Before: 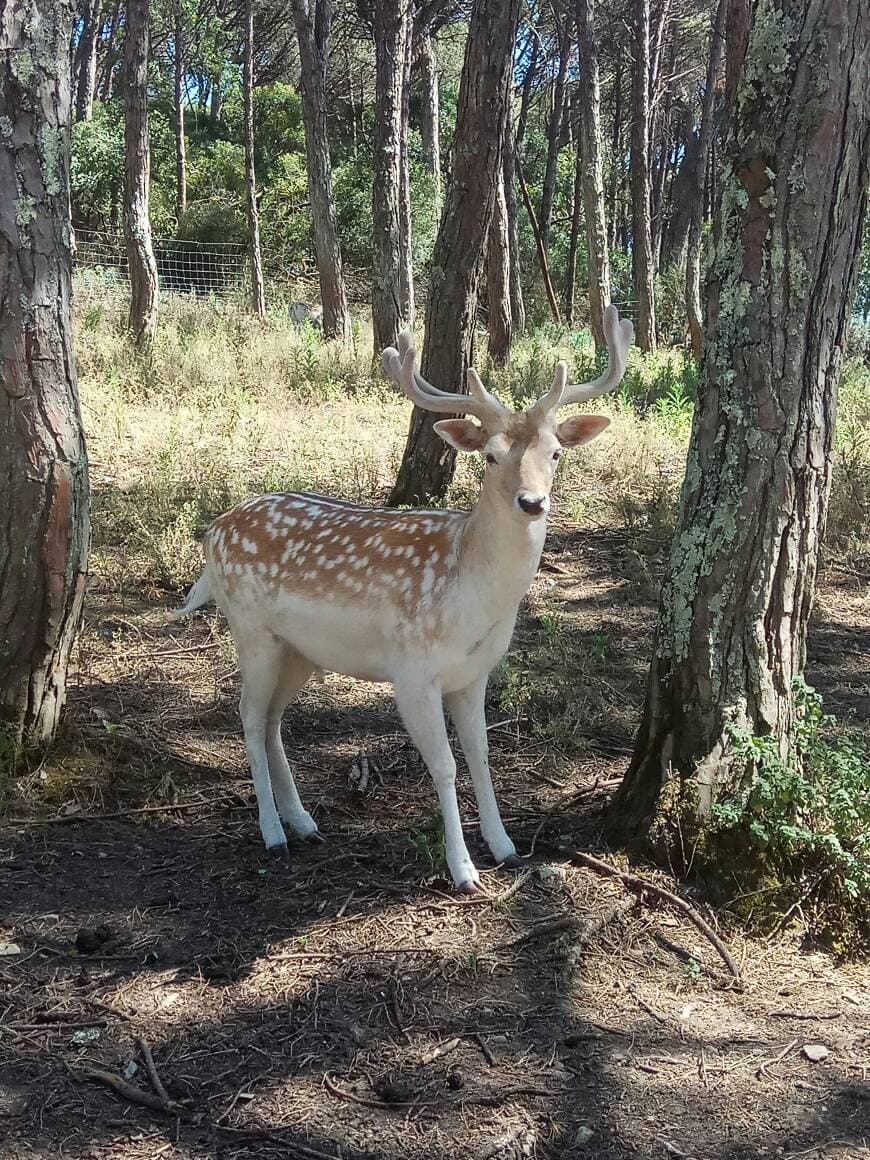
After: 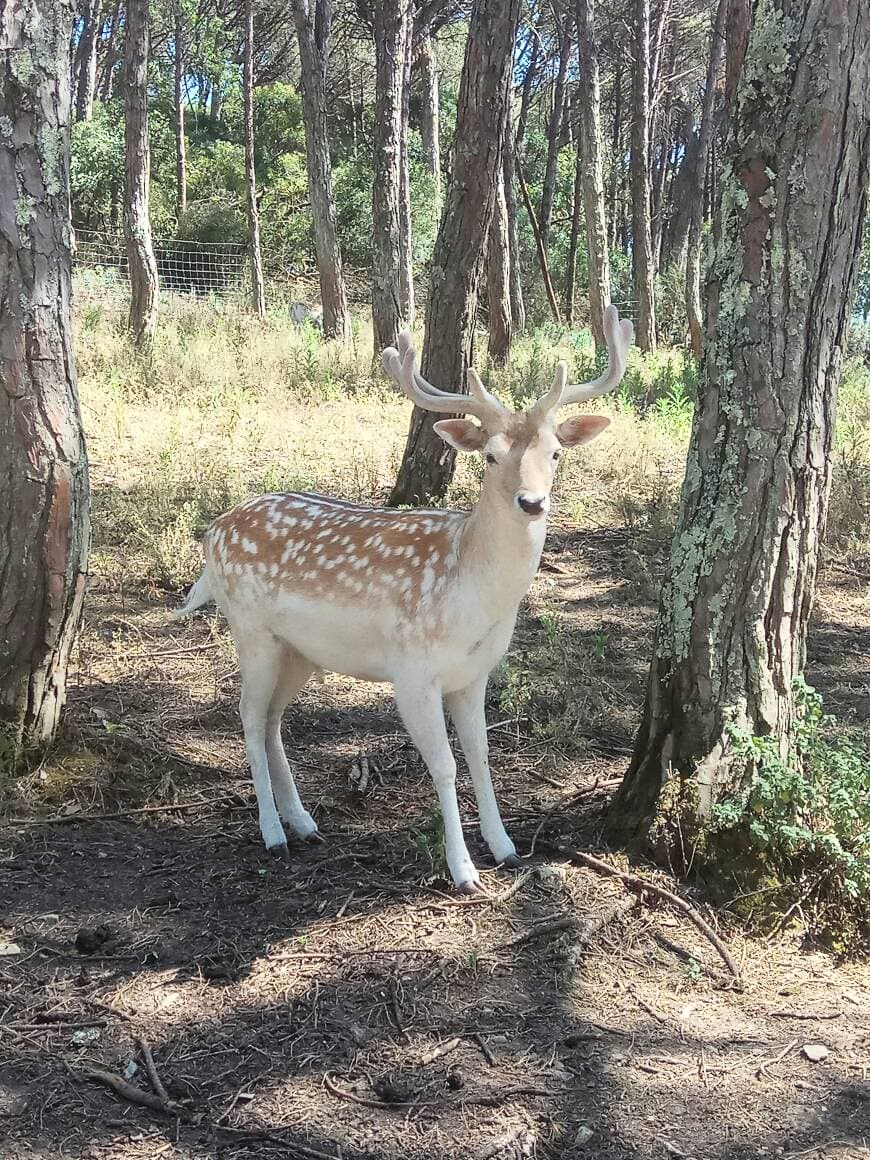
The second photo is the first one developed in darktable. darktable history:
contrast brightness saturation: contrast 0.143, brightness 0.226
